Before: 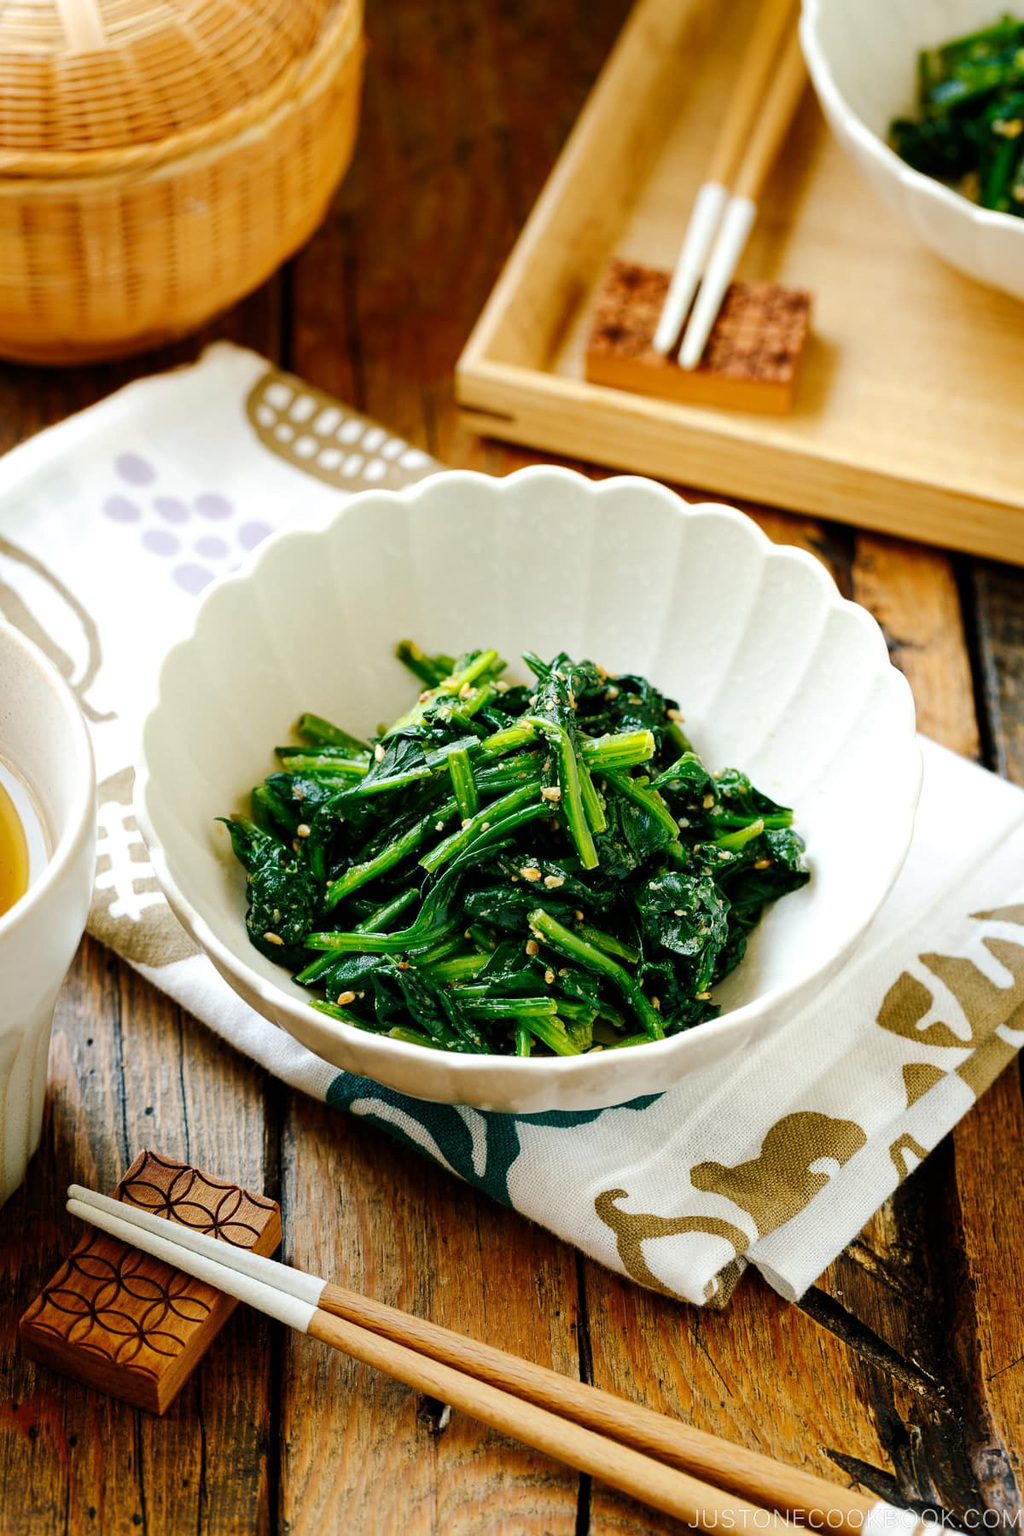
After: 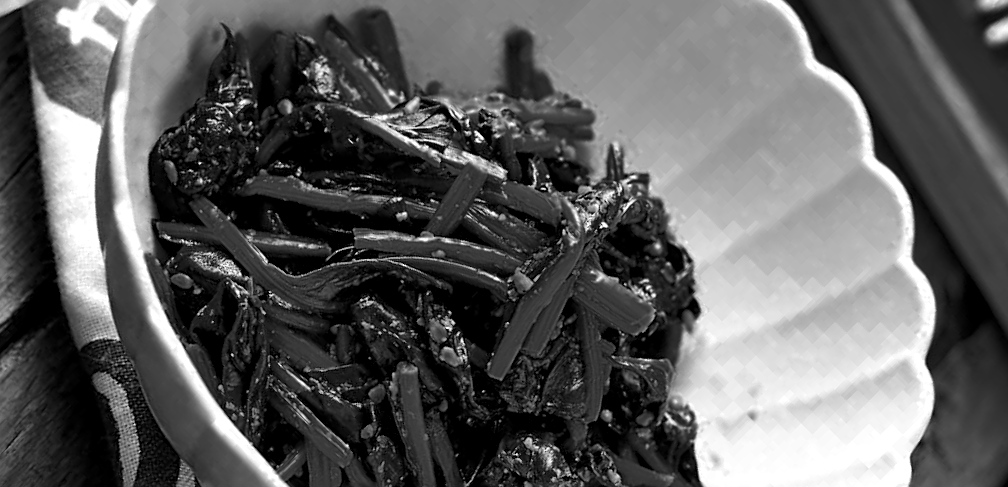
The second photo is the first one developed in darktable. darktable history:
local contrast: mode bilateral grid, contrast 19, coarseness 50, detail 129%, midtone range 0.2
contrast brightness saturation: contrast 0.08, saturation 0.196
crop and rotate: angle -45.06°, top 16.532%, right 0.96%, bottom 11.62%
color zones: curves: ch0 [(0.287, 0.048) (0.493, 0.484) (0.737, 0.816)]; ch1 [(0, 0) (0.143, 0) (0.286, 0) (0.429, 0) (0.571, 0) (0.714, 0) (0.857, 0)]
sharpen: on, module defaults
shadows and highlights: soften with gaussian
